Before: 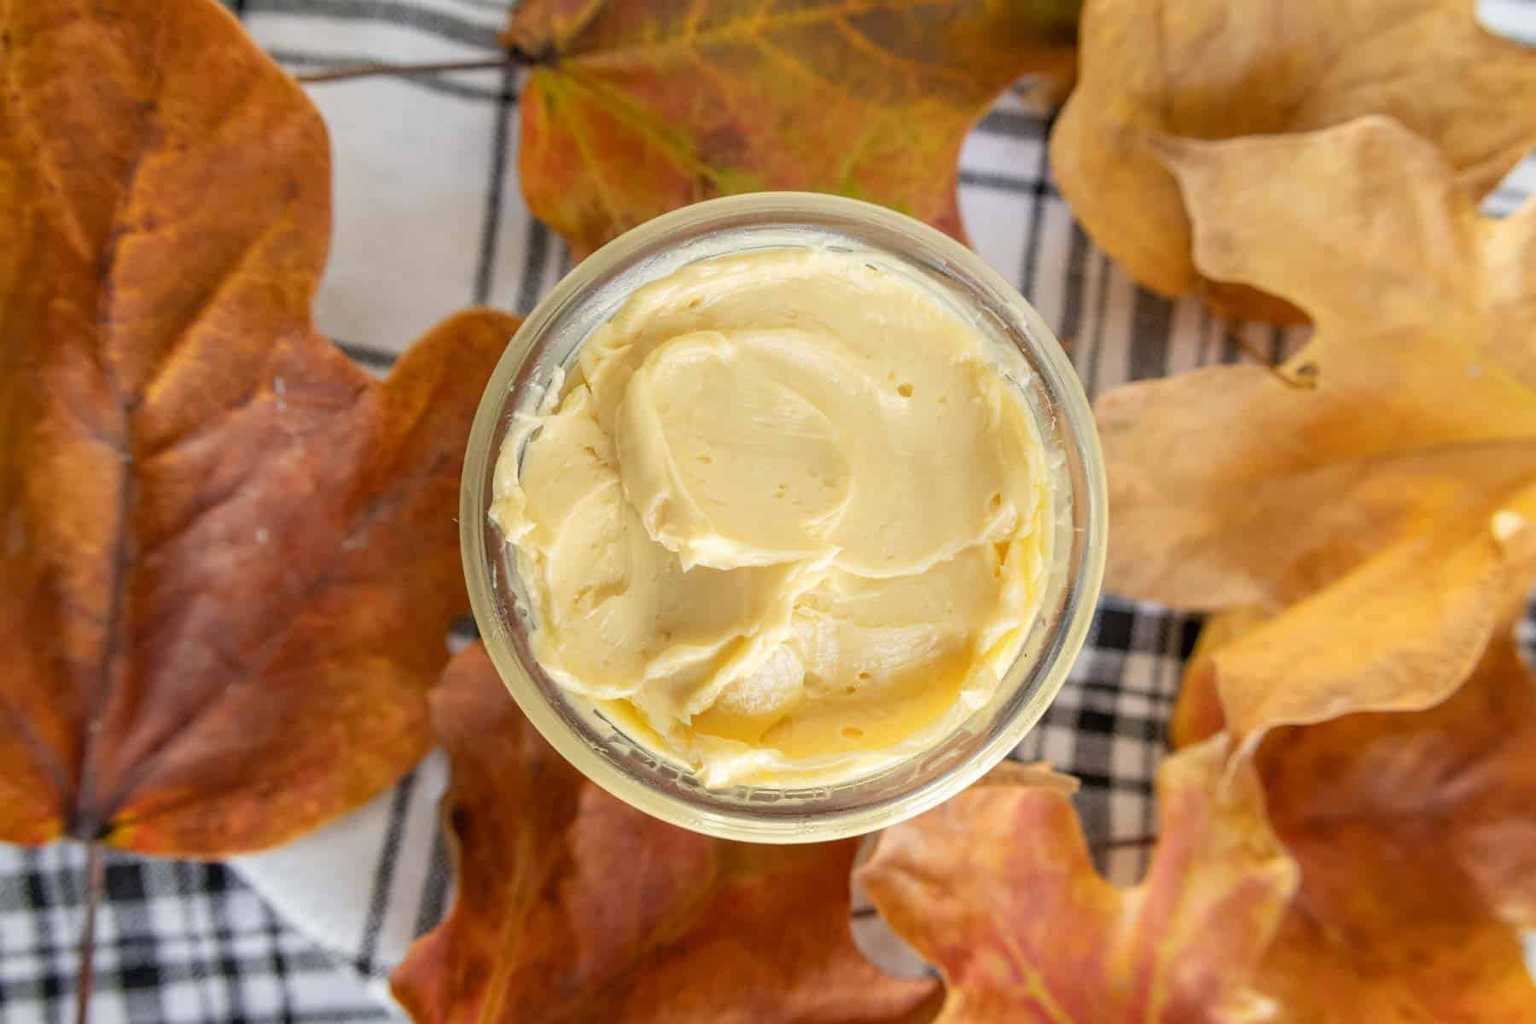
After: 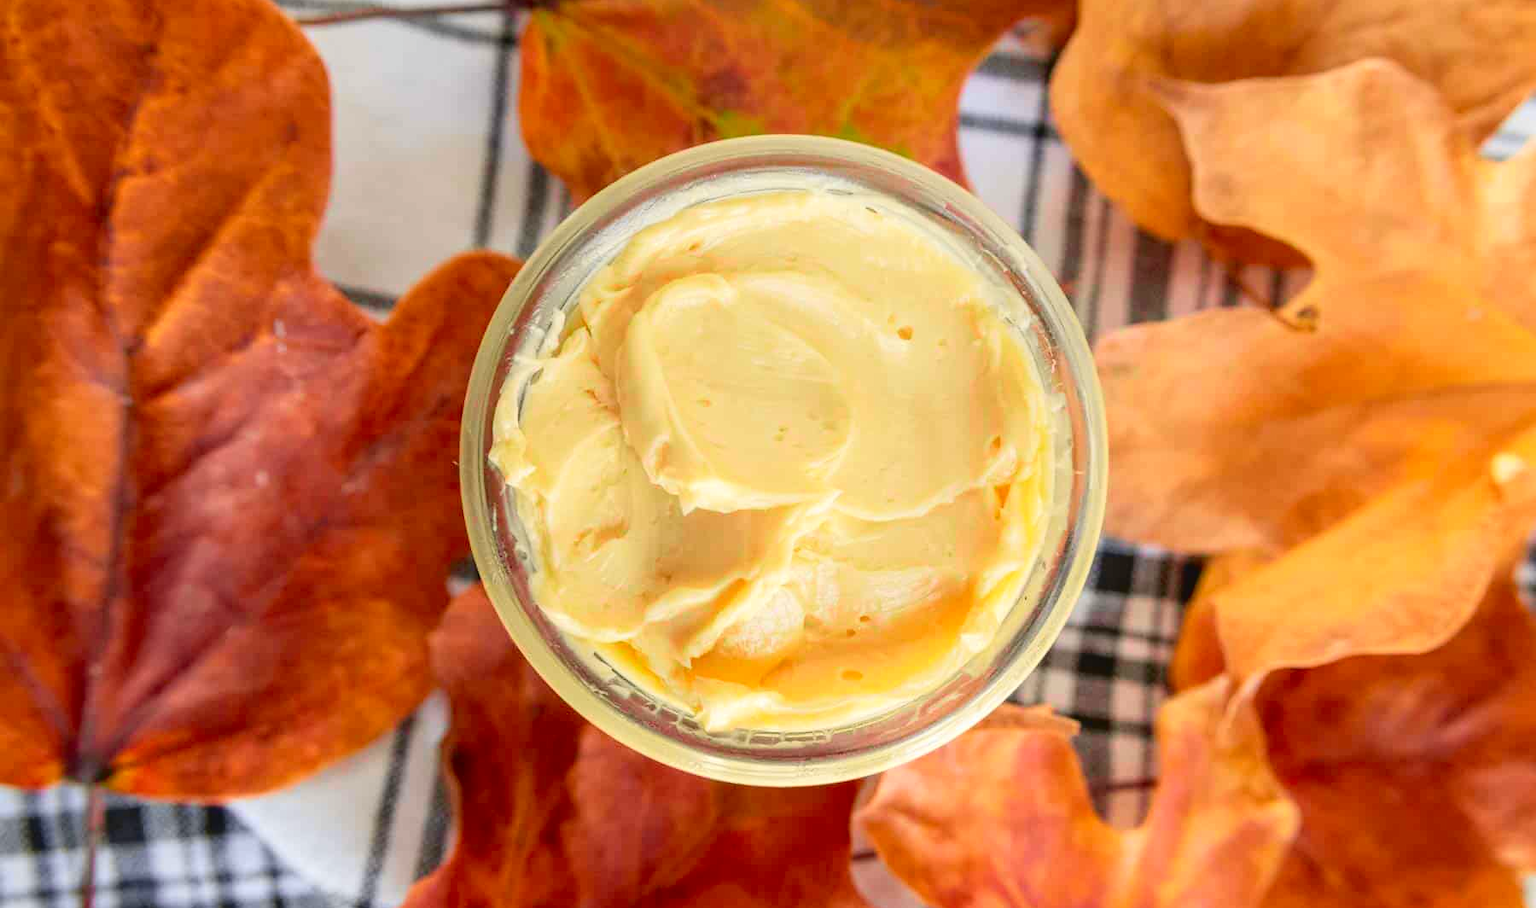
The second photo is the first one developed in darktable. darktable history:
crop and rotate: top 5.609%, bottom 5.609%
tone curve: curves: ch0 [(0, 0.036) (0.119, 0.115) (0.466, 0.498) (0.715, 0.767) (0.817, 0.865) (1, 0.998)]; ch1 [(0, 0) (0.377, 0.416) (0.44, 0.461) (0.487, 0.49) (0.514, 0.517) (0.536, 0.577) (0.66, 0.724) (1, 1)]; ch2 [(0, 0) (0.38, 0.405) (0.463, 0.443) (0.492, 0.486) (0.526, 0.541) (0.578, 0.598) (0.653, 0.698) (1, 1)], color space Lab, independent channels, preserve colors none
